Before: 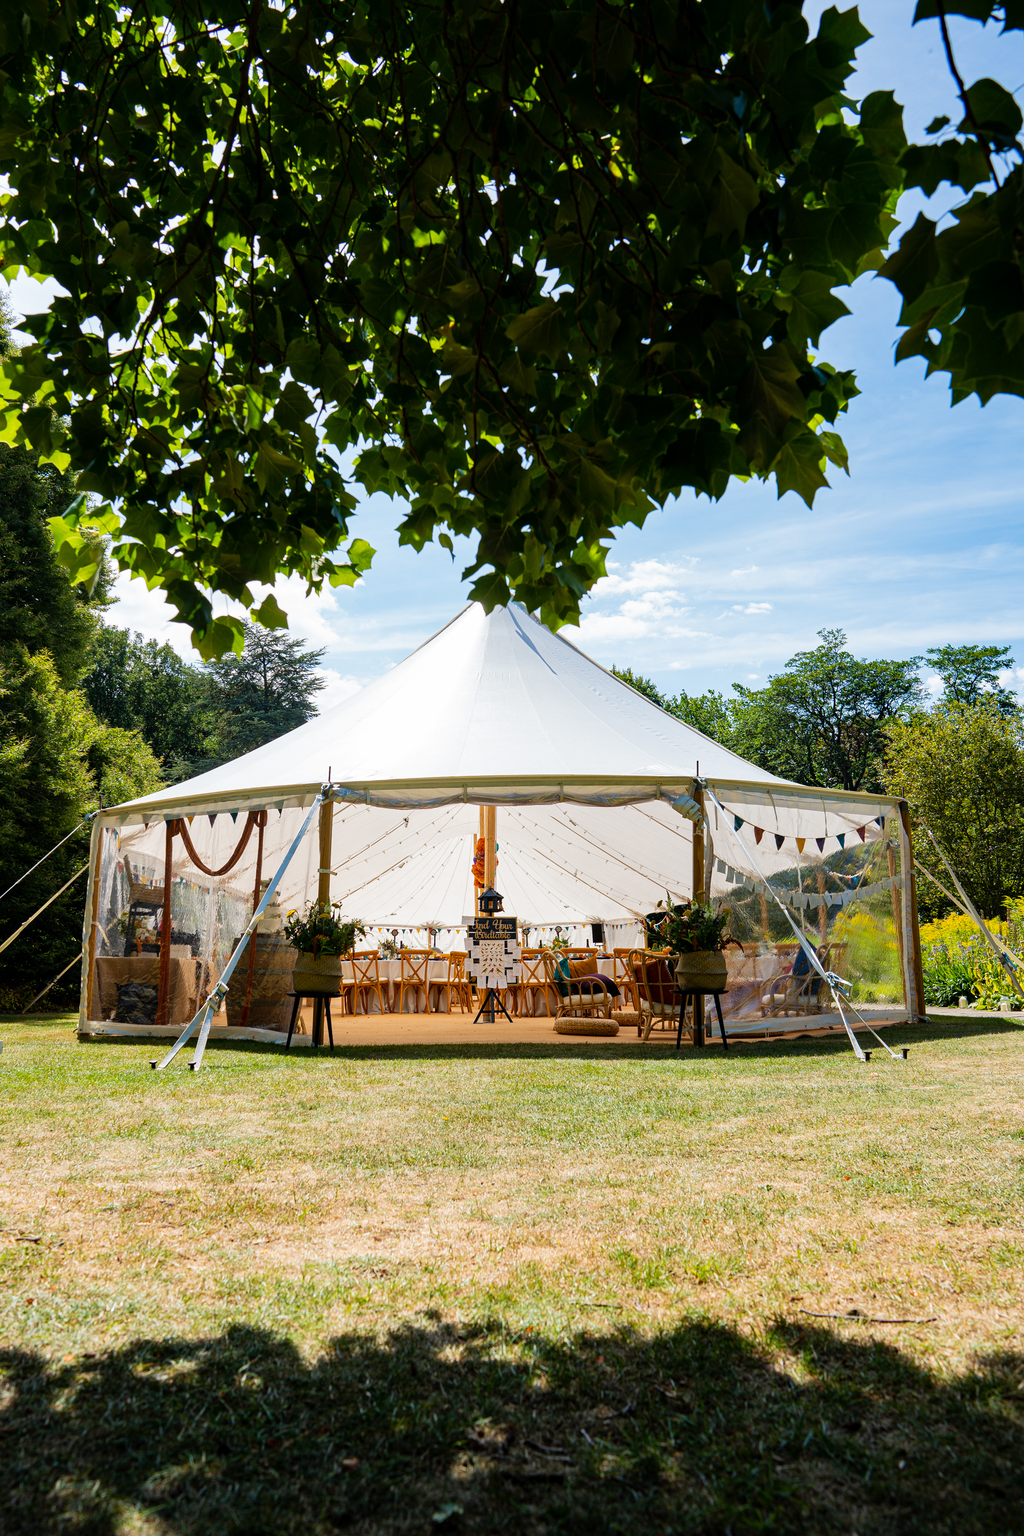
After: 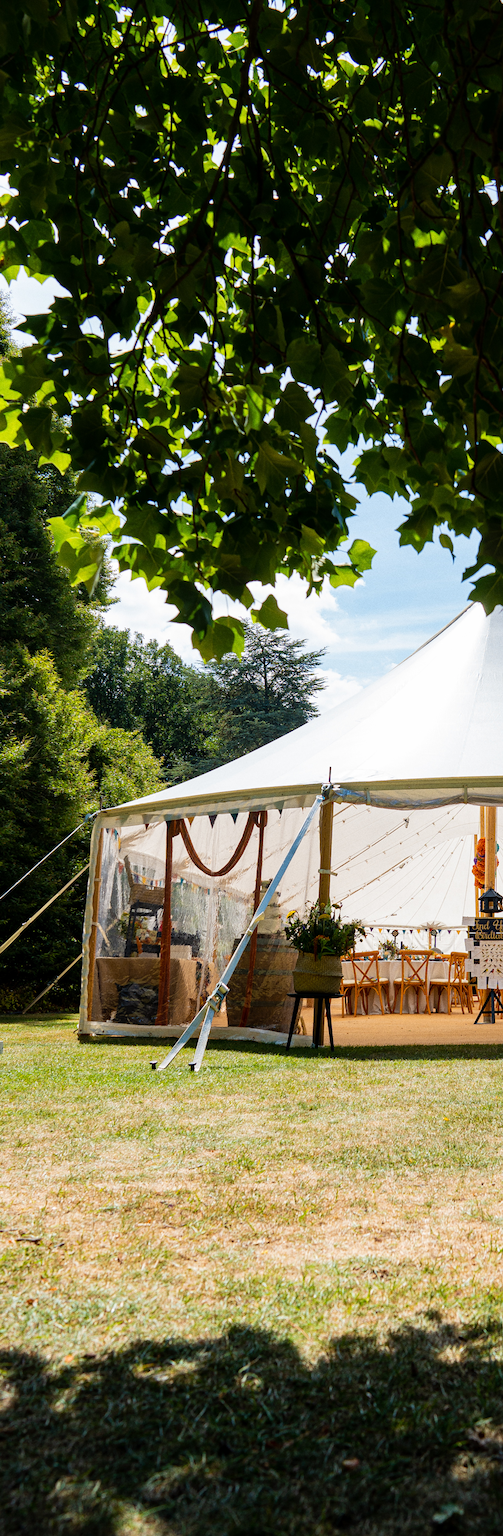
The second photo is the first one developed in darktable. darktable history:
crop and rotate: left 0%, top 0%, right 50.845%
exposure: compensate highlight preservation false
grain: coarseness 0.47 ISO
